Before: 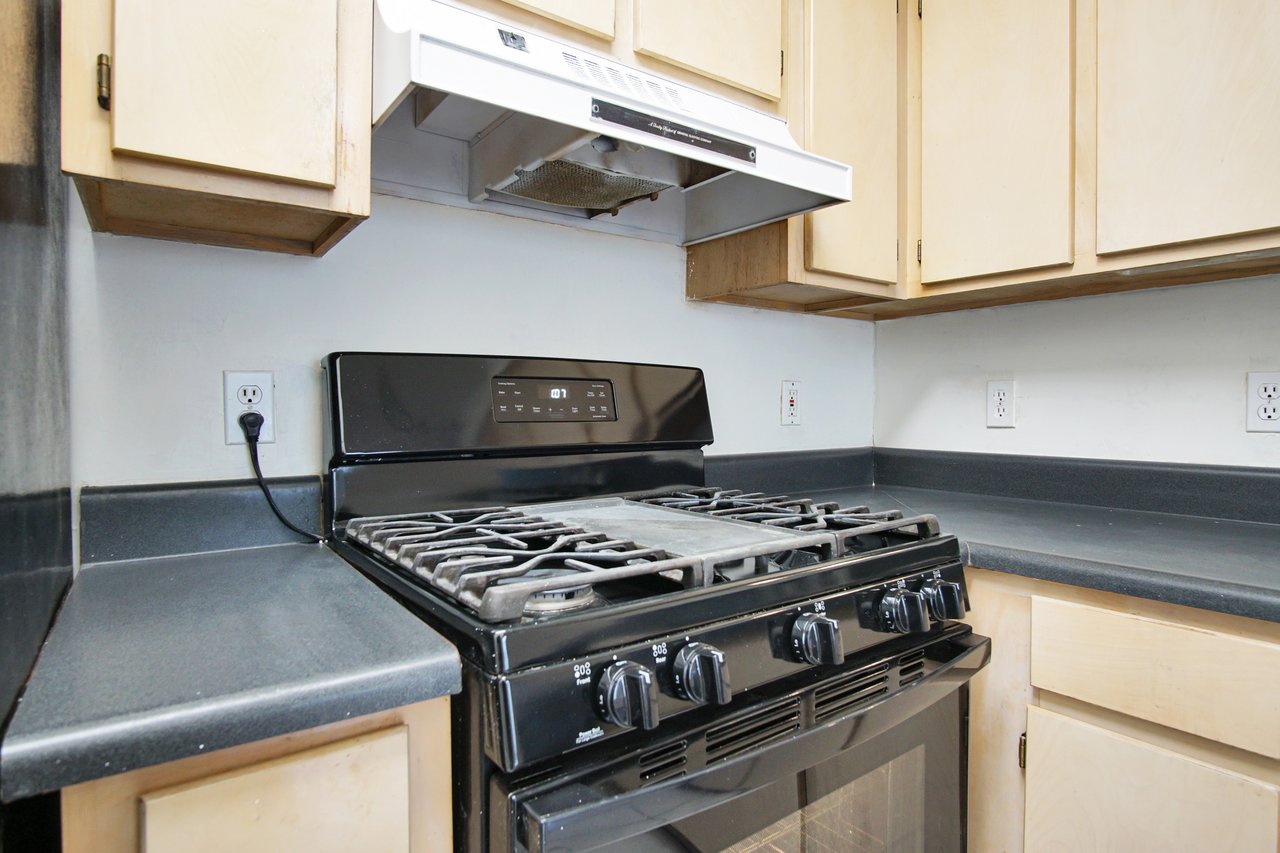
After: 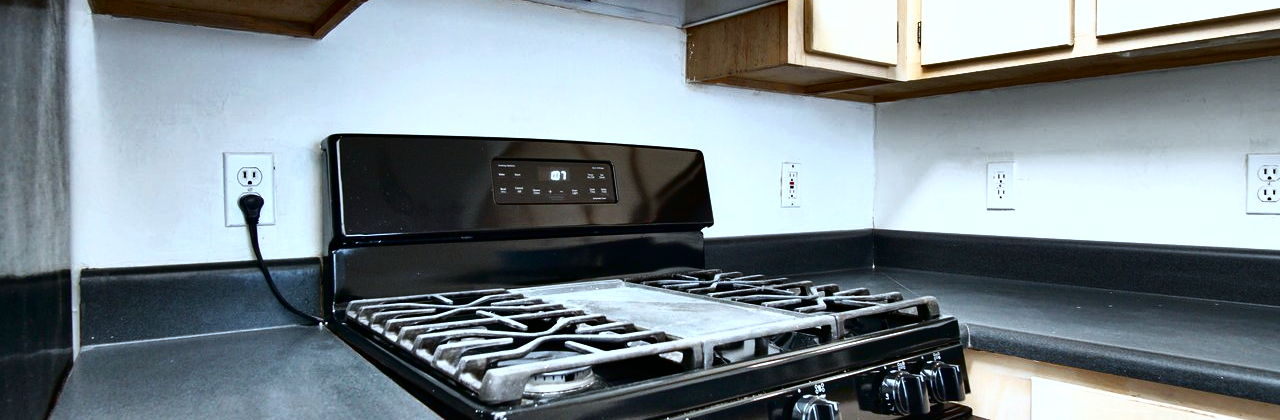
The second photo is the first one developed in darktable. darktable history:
shadows and highlights: low approximation 0.01, soften with gaussian
tone curve: curves: ch0 [(0, 0) (0.003, 0.001) (0.011, 0.002) (0.025, 0.002) (0.044, 0.006) (0.069, 0.01) (0.1, 0.017) (0.136, 0.023) (0.177, 0.038) (0.224, 0.066) (0.277, 0.118) (0.335, 0.185) (0.399, 0.264) (0.468, 0.365) (0.543, 0.475) (0.623, 0.606) (0.709, 0.759) (0.801, 0.923) (0.898, 0.999) (1, 1)], color space Lab, independent channels, preserve colors none
crop and rotate: top 25.723%, bottom 24.945%
color correction: highlights a* -3.86, highlights b* -10.88
